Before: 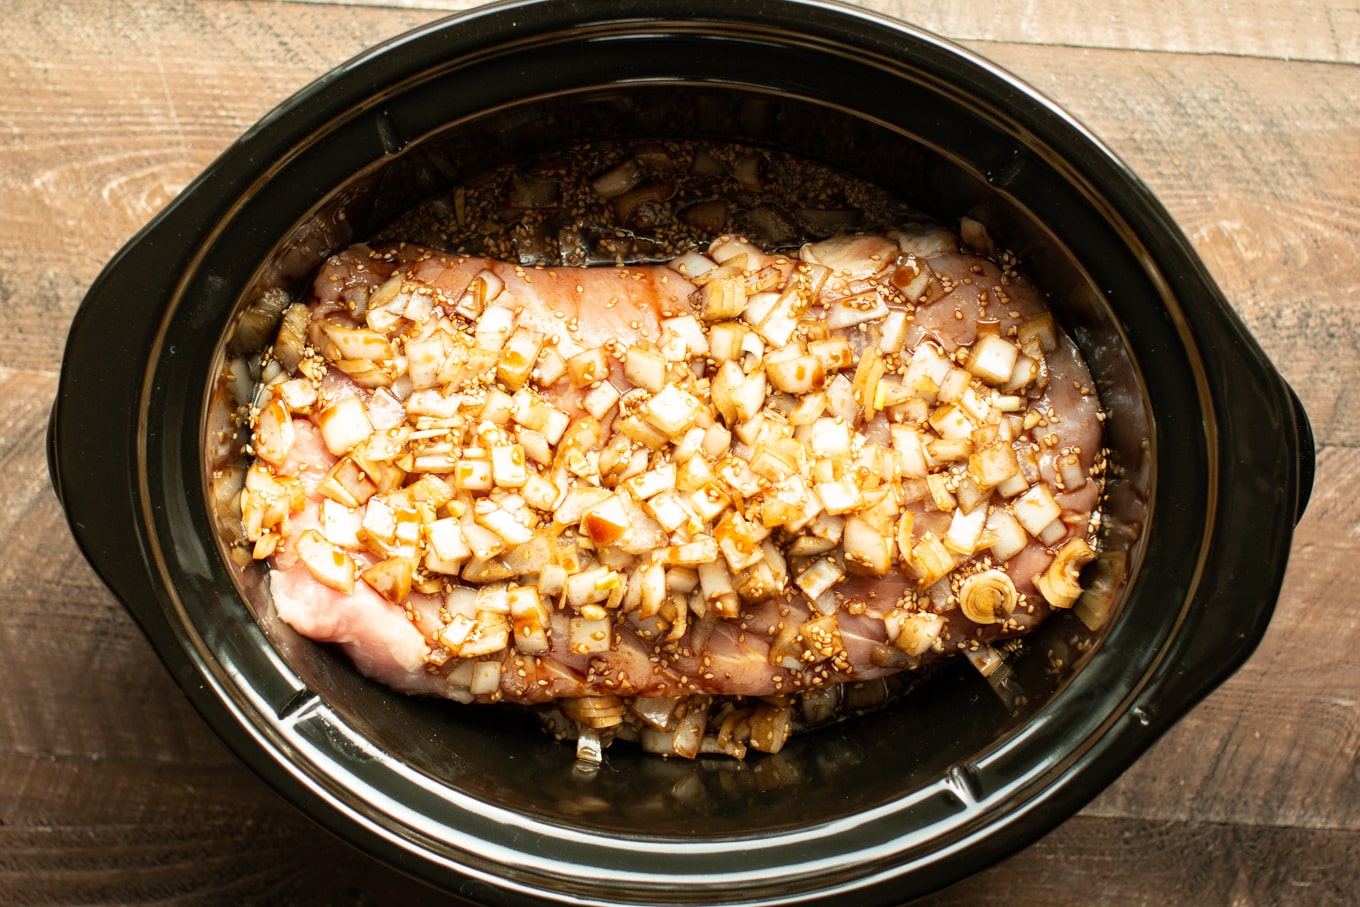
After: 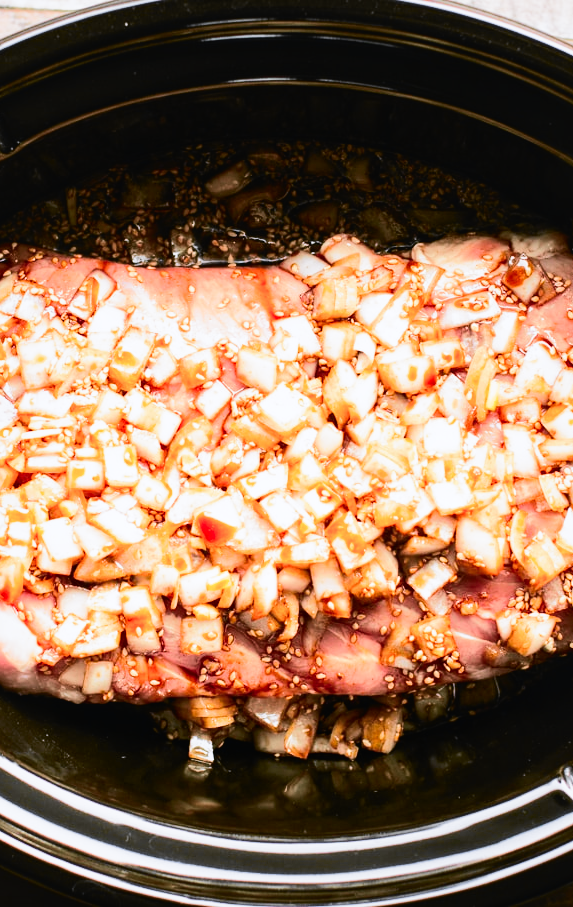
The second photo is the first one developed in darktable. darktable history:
exposure: black level correction 0, compensate exposure bias true, compensate highlight preservation false
local contrast: mode bilateral grid, contrast 20, coarseness 50, detail 120%, midtone range 0.2
color correction: saturation 1.1
crop: left 28.583%, right 29.231%
tone equalizer: -8 EV -0.75 EV, -7 EV -0.7 EV, -6 EV -0.6 EV, -5 EV -0.4 EV, -3 EV 0.4 EV, -2 EV 0.6 EV, -1 EV 0.7 EV, +0 EV 0.75 EV, edges refinement/feathering 500, mask exposure compensation -1.57 EV, preserve details no
tone curve: curves: ch0 [(0, 0.023) (0.037, 0.04) (0.131, 0.128) (0.304, 0.331) (0.504, 0.584) (0.616, 0.687) (0.704, 0.764) (0.808, 0.823) (1, 1)]; ch1 [(0, 0) (0.301, 0.3) (0.477, 0.472) (0.493, 0.497) (0.508, 0.501) (0.544, 0.541) (0.563, 0.565) (0.626, 0.66) (0.721, 0.776) (1, 1)]; ch2 [(0, 0) (0.249, 0.216) (0.349, 0.343) (0.424, 0.442) (0.476, 0.483) (0.502, 0.5) (0.517, 0.519) (0.532, 0.553) (0.569, 0.587) (0.634, 0.628) (0.706, 0.729) (0.828, 0.742) (1, 0.9)], color space Lab, independent channels, preserve colors none
sigmoid: contrast 1.22, skew 0.65
white balance: red 1.042, blue 1.17
